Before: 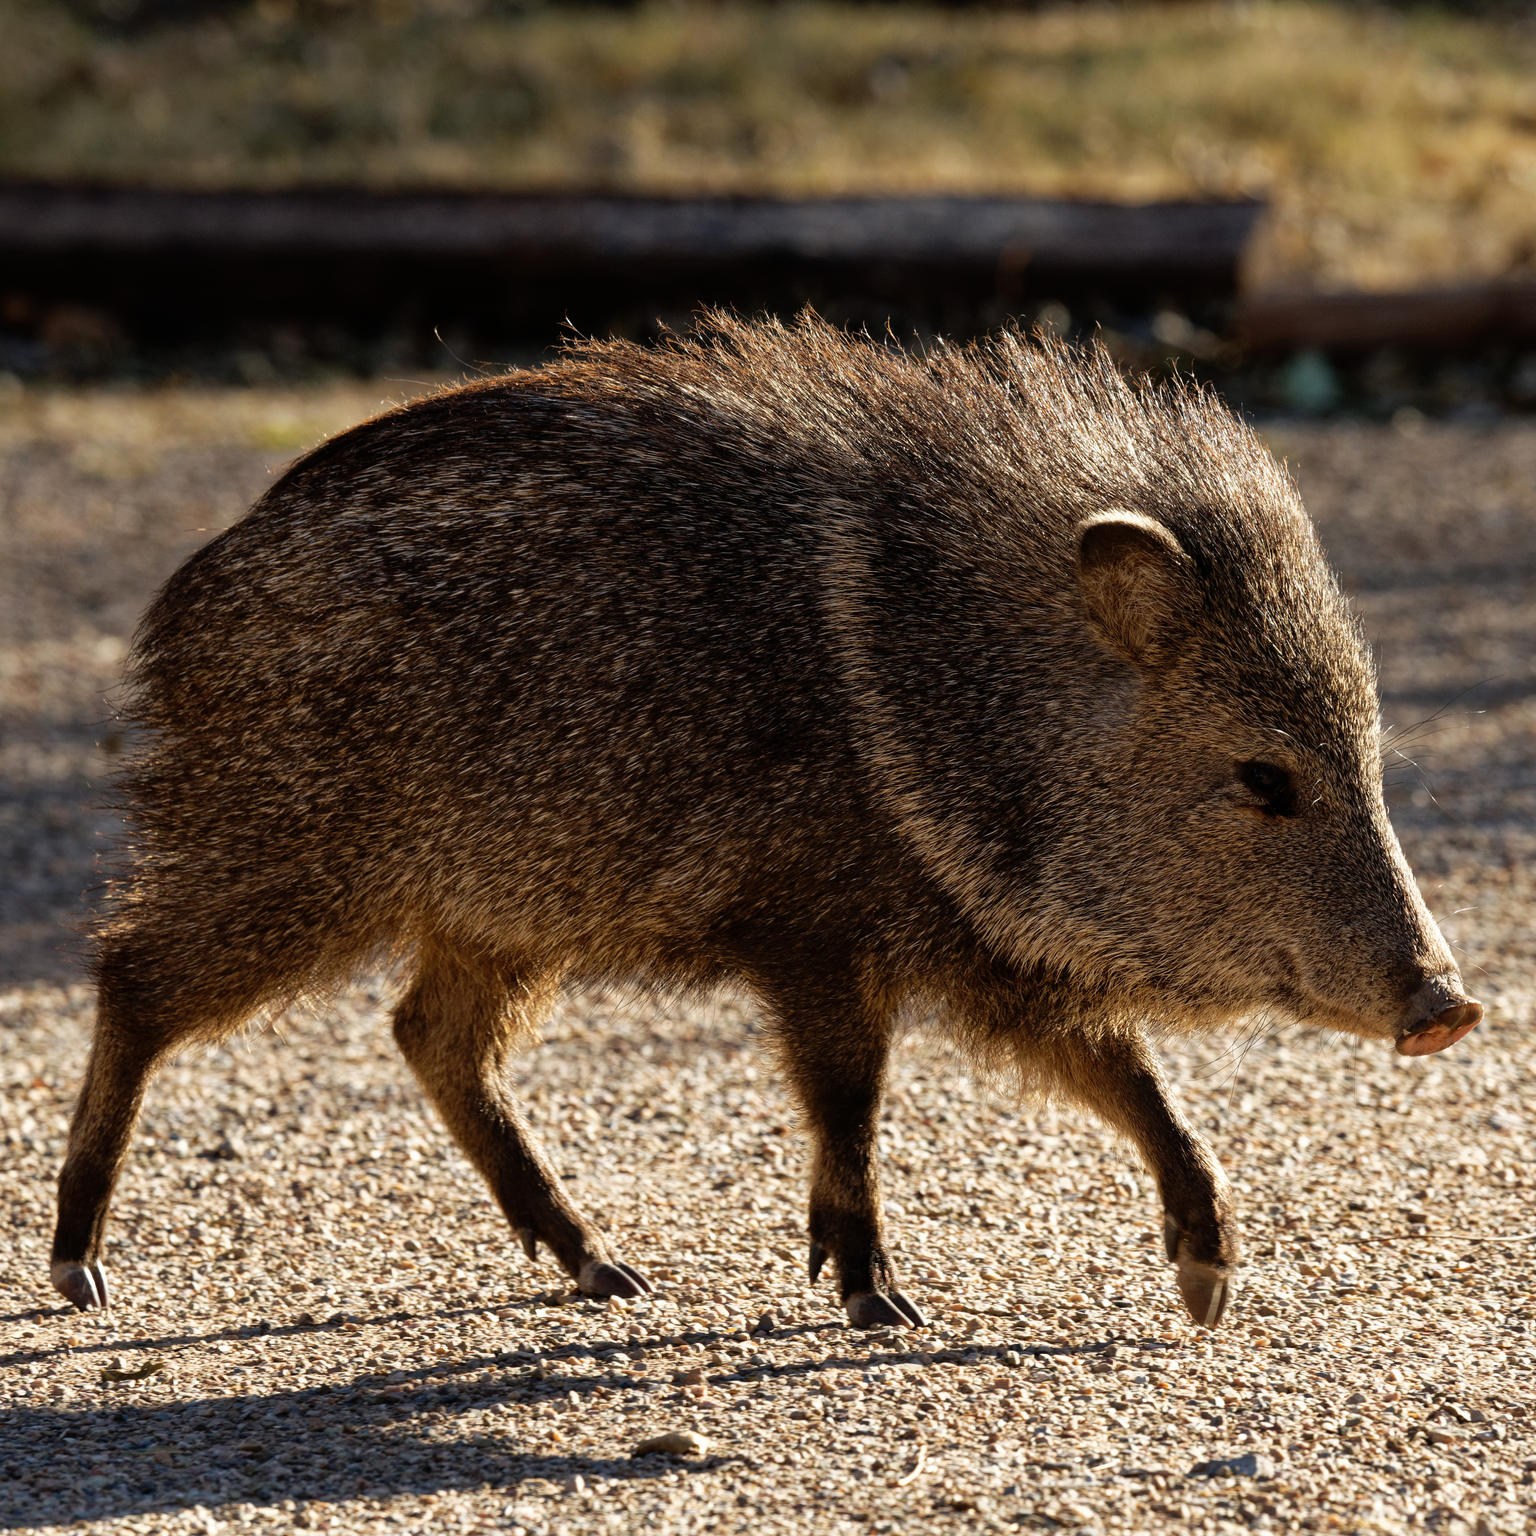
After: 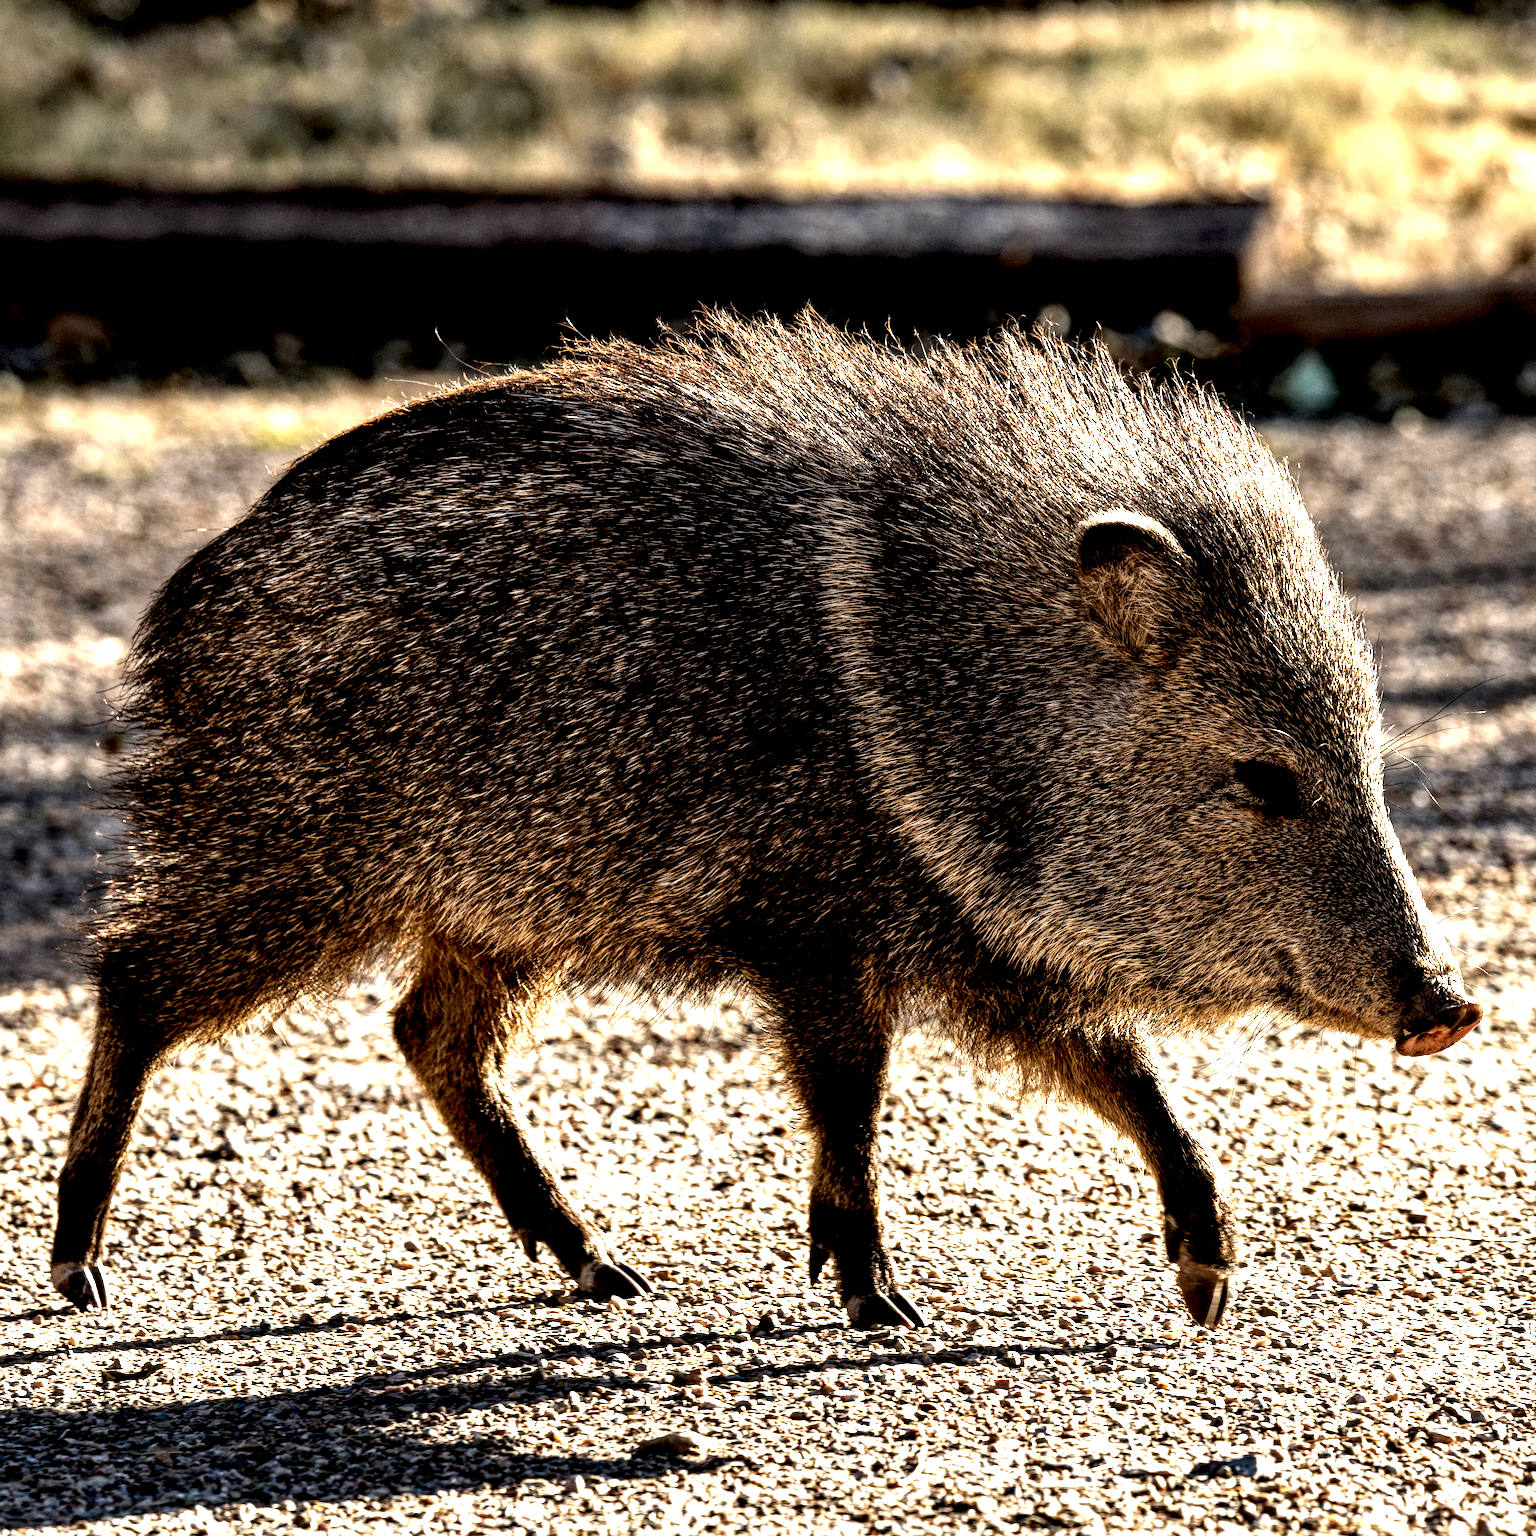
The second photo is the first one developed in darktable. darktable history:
exposure: exposure 1 EV, compensate highlight preservation false
local contrast: shadows 186%, detail 224%
